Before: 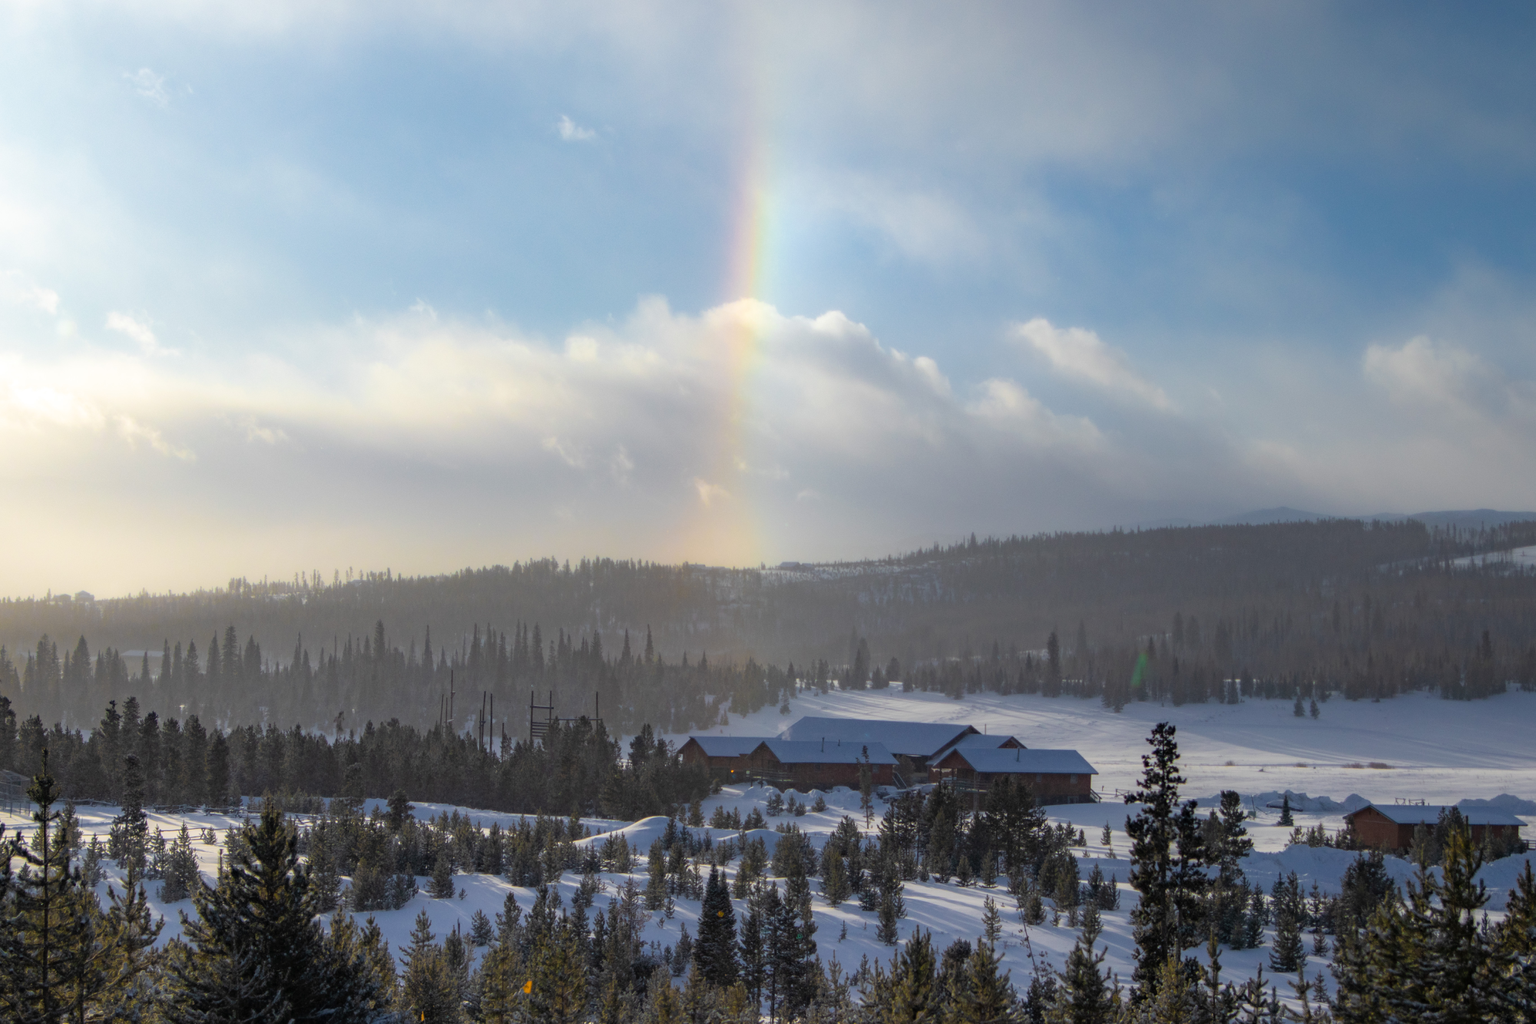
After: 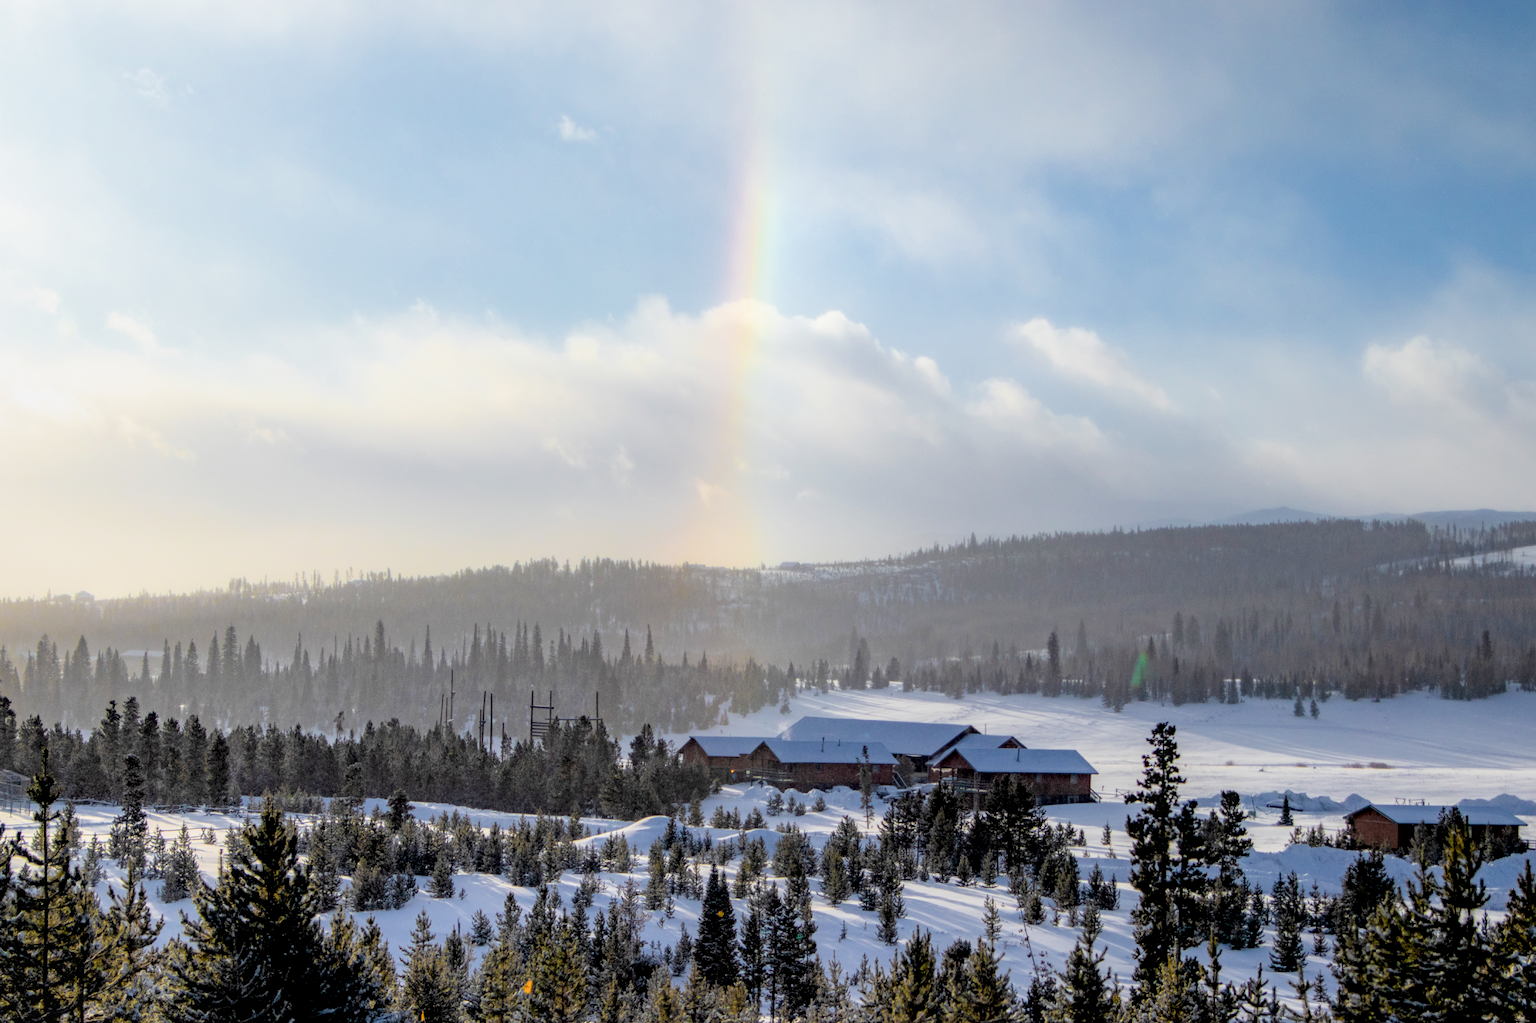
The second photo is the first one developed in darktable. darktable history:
exposure: black level correction 0.011, exposure 1.078 EV, compensate highlight preservation false
filmic rgb: black relative exposure -6.69 EV, white relative exposure 4.56 EV, threshold 5.96 EV, hardness 3.22, enable highlight reconstruction true
local contrast: on, module defaults
